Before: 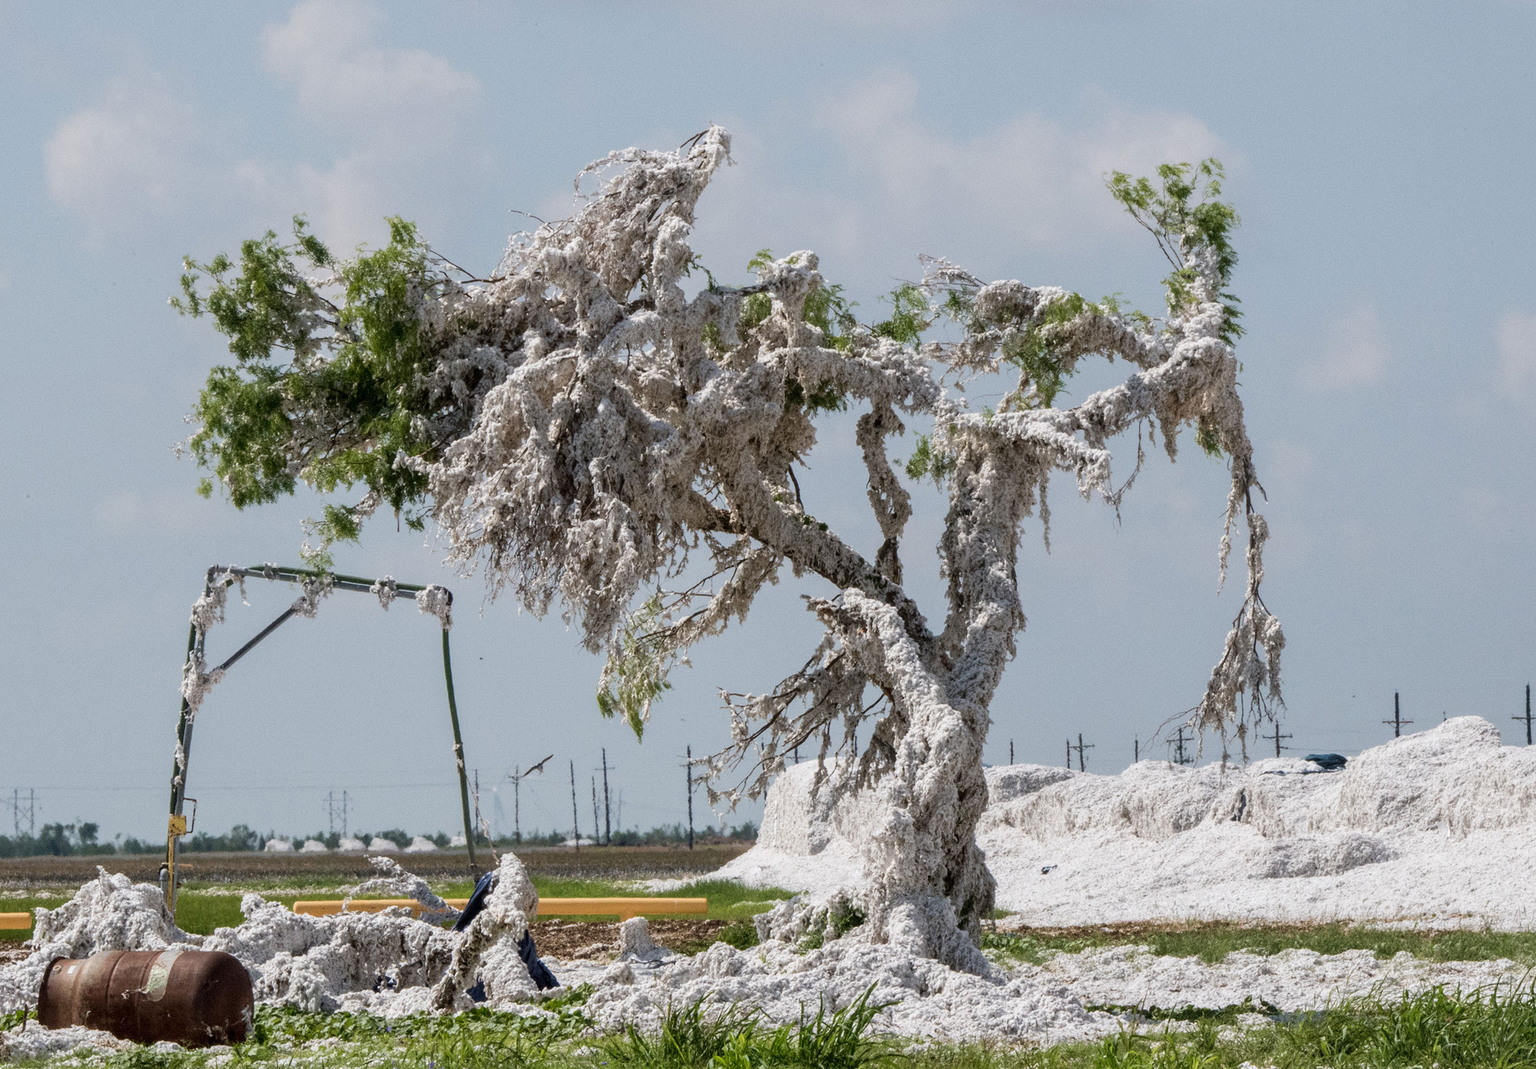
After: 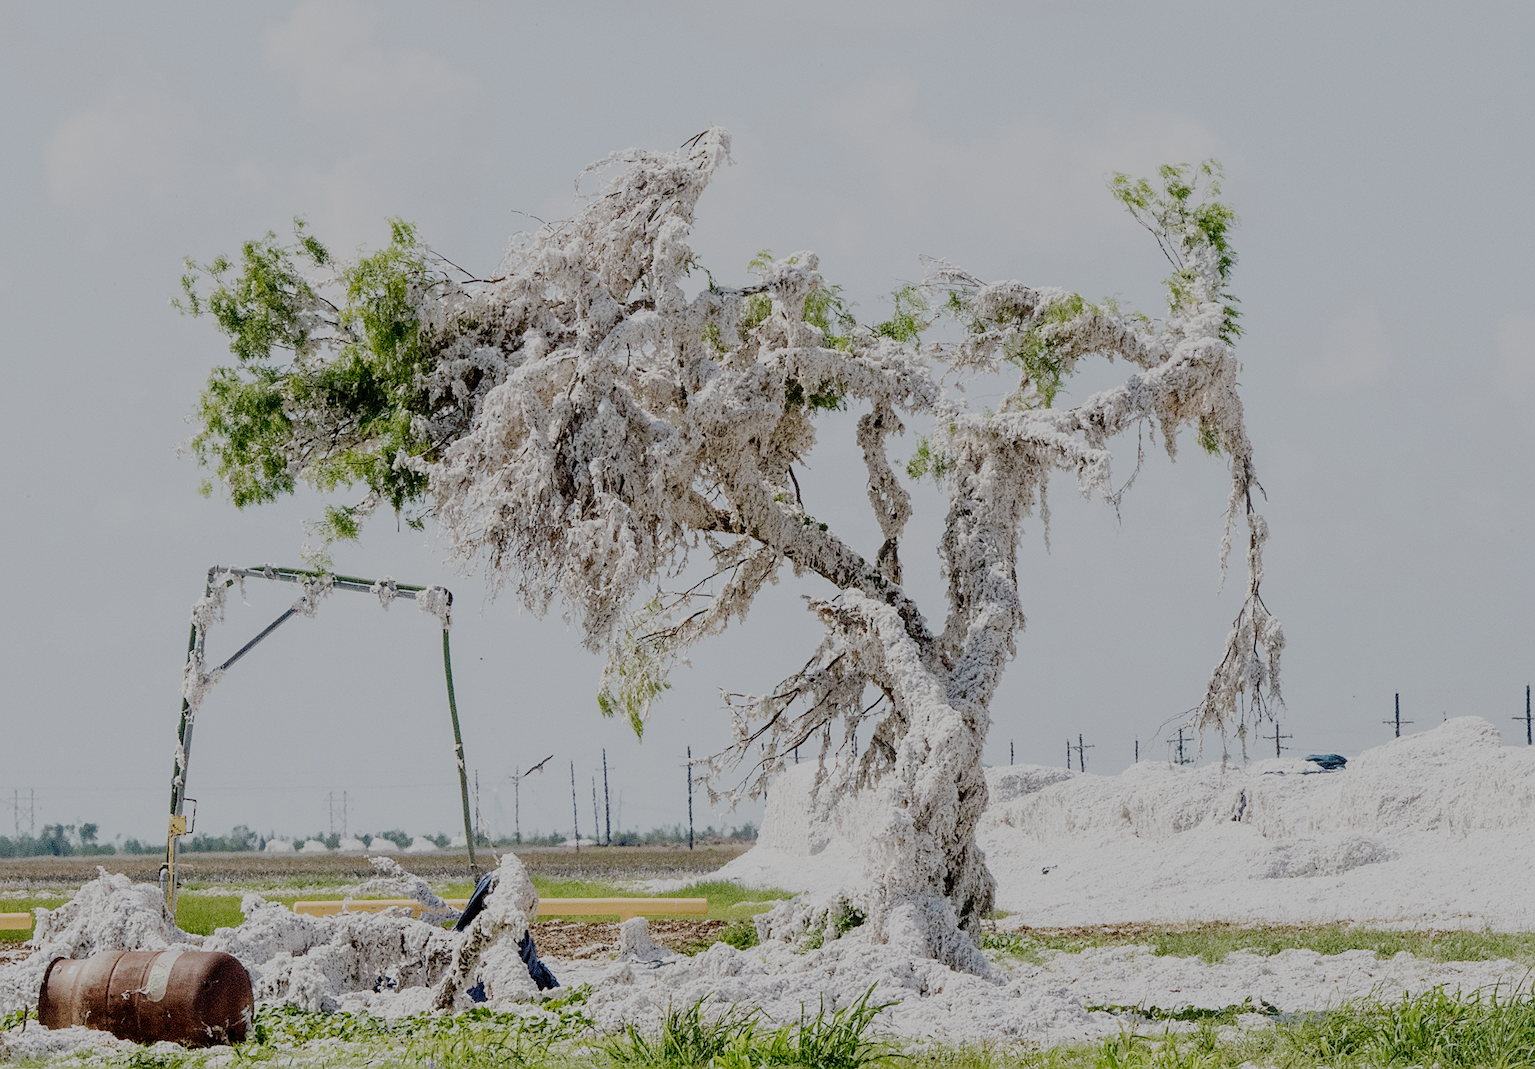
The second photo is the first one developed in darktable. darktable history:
tone curve: curves: ch0 [(0, 0) (0.003, 0.035) (0.011, 0.035) (0.025, 0.035) (0.044, 0.046) (0.069, 0.063) (0.1, 0.084) (0.136, 0.123) (0.177, 0.174) (0.224, 0.232) (0.277, 0.304) (0.335, 0.387) (0.399, 0.476) (0.468, 0.566) (0.543, 0.639) (0.623, 0.714) (0.709, 0.776) (0.801, 0.851) (0.898, 0.921) (1, 1)], preserve colors none
filmic rgb: white relative exposure 8 EV, threshold 3 EV, structure ↔ texture 100%, target black luminance 0%, hardness 2.44, latitude 76.53%, contrast 0.562, shadows ↔ highlights balance 0%, preserve chrominance no, color science v4 (2020), iterations of high-quality reconstruction 10, type of noise poissonian, enable highlight reconstruction true
sharpen: on, module defaults
